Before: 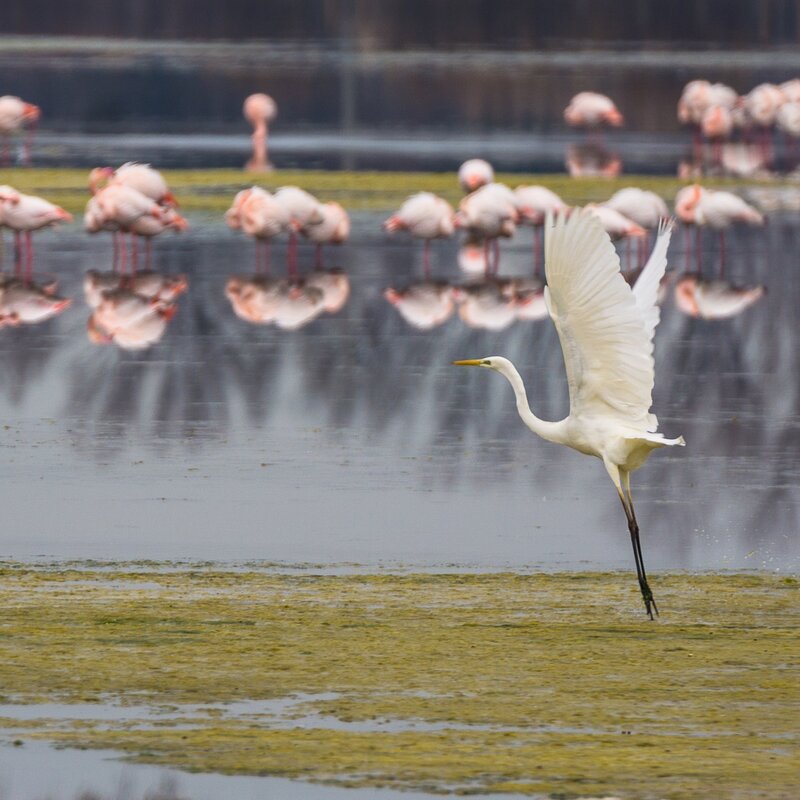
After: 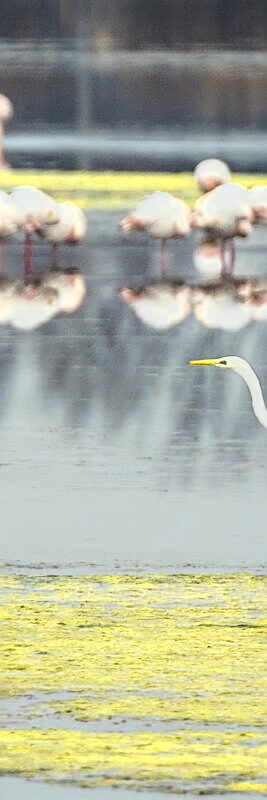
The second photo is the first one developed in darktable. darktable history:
exposure: black level correction 0, exposure 1 EV, compensate highlight preservation false
crop: left 33.096%, right 33.411%
filmic rgb: black relative exposure -7.72 EV, white relative exposure 4.39 EV, hardness 3.76, latitude 50.09%, contrast 1.1
color correction: highlights a* -8.33, highlights b* 3.23
sharpen: on, module defaults
tone equalizer: on, module defaults
color zones: curves: ch0 [(0.004, 0.306) (0.107, 0.448) (0.252, 0.656) (0.41, 0.398) (0.595, 0.515) (0.768, 0.628)]; ch1 [(0.07, 0.323) (0.151, 0.452) (0.252, 0.608) (0.346, 0.221) (0.463, 0.189) (0.61, 0.368) (0.735, 0.395) (0.921, 0.412)]; ch2 [(0, 0.476) (0.132, 0.512) (0.243, 0.512) (0.397, 0.48) (0.522, 0.376) (0.634, 0.536) (0.761, 0.46)]
